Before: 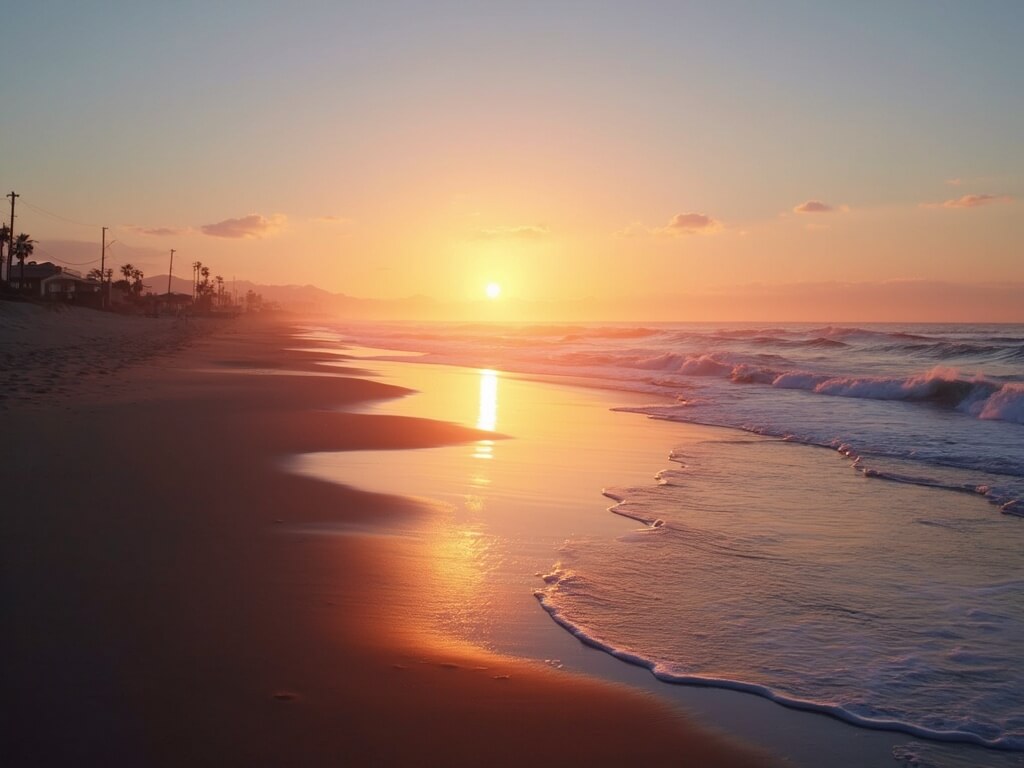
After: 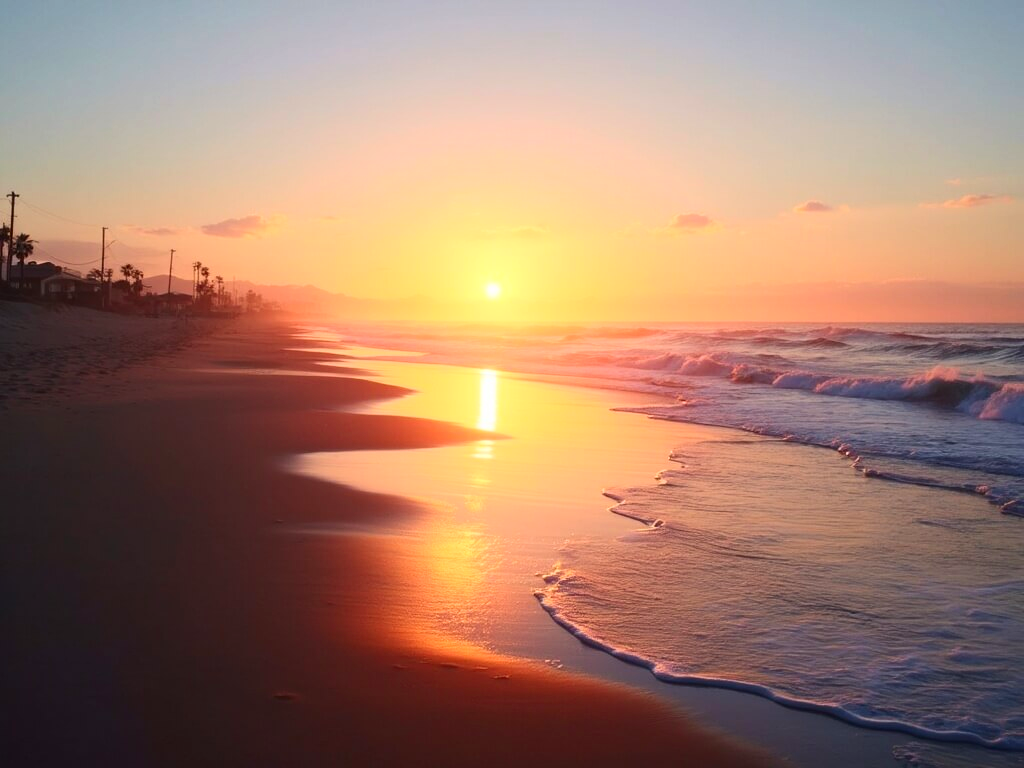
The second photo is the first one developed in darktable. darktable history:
contrast brightness saturation: contrast 0.232, brightness 0.113, saturation 0.286
